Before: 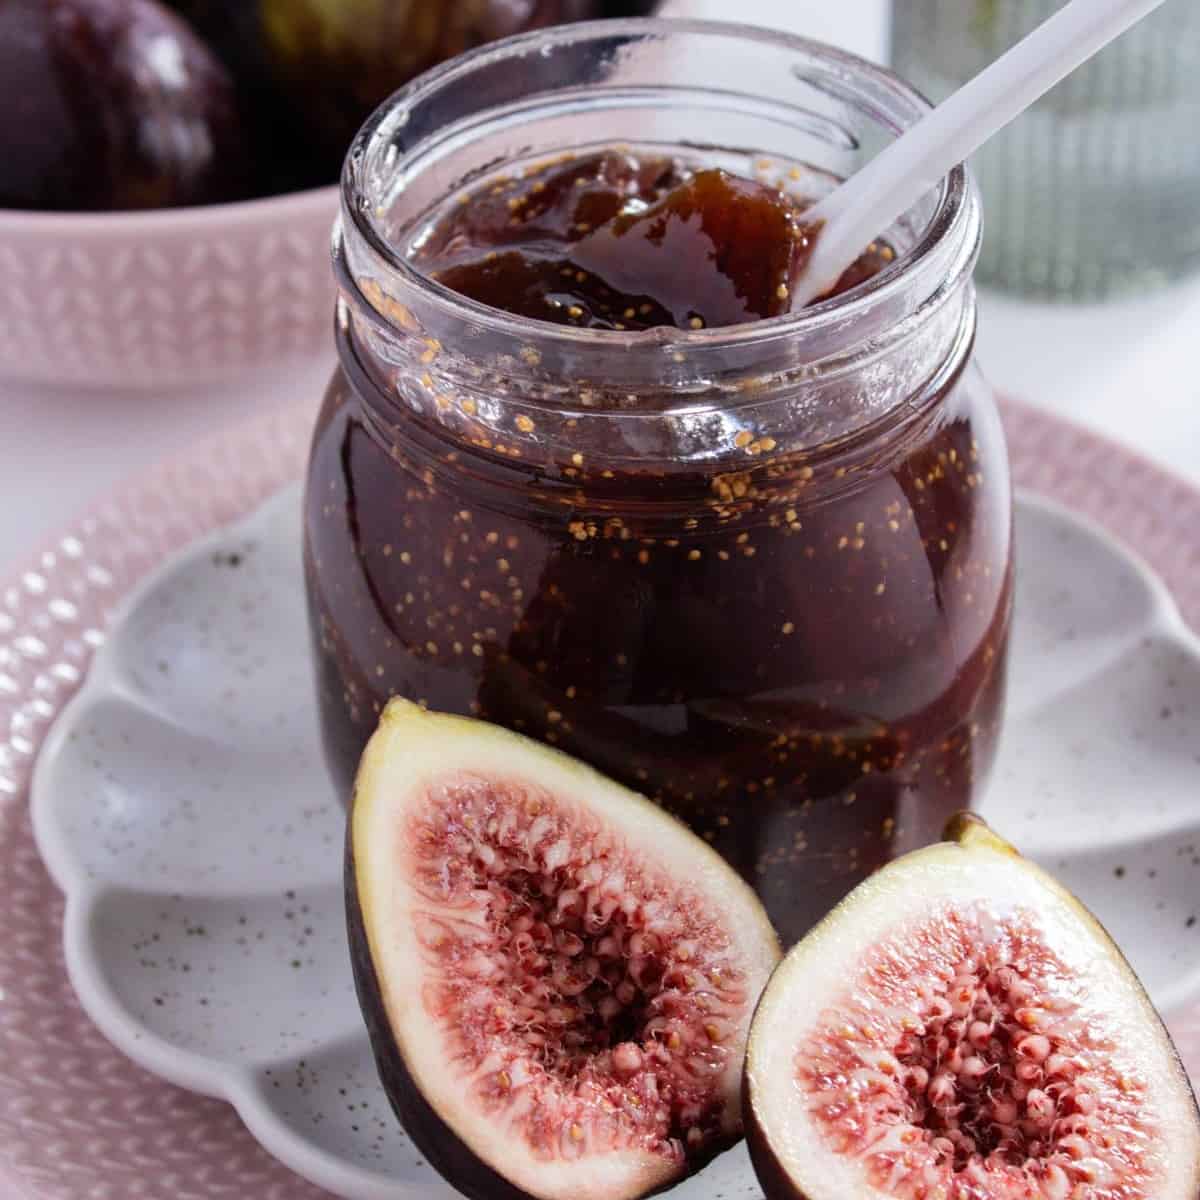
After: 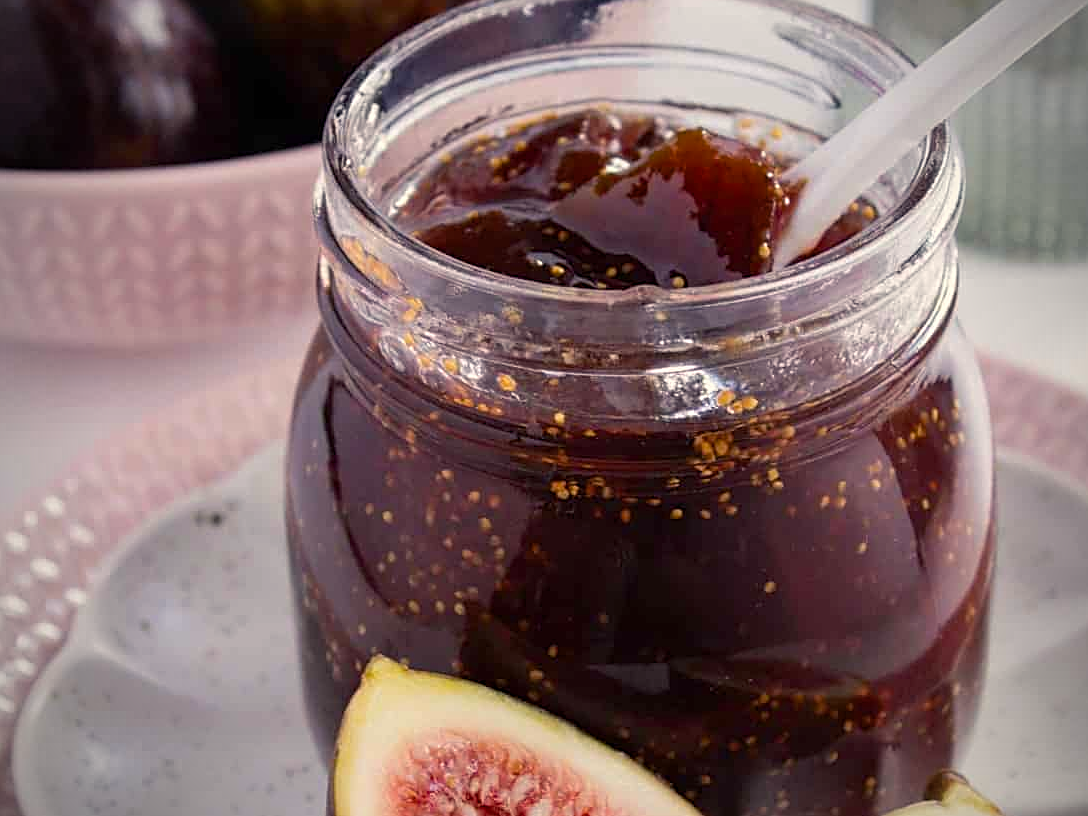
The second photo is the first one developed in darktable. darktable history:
color balance rgb: highlights gain › chroma 3.05%, highlights gain › hue 75.82°, perceptual saturation grading › global saturation 25.432%, perceptual brilliance grading › global brilliance 4.22%, global vibrance -16.354%, contrast -5.741%
crop: left 1.561%, top 3.44%, right 7.699%, bottom 28.512%
exposure: exposure -0.059 EV, compensate highlight preservation false
sharpen: on, module defaults
vignetting: fall-off radius 61.12%, brightness -0.799
